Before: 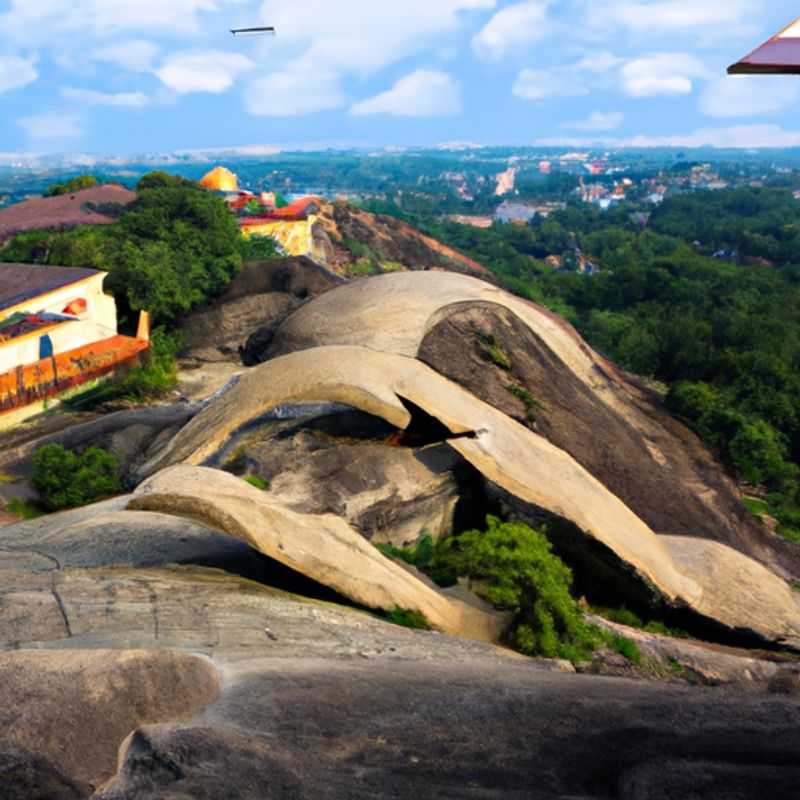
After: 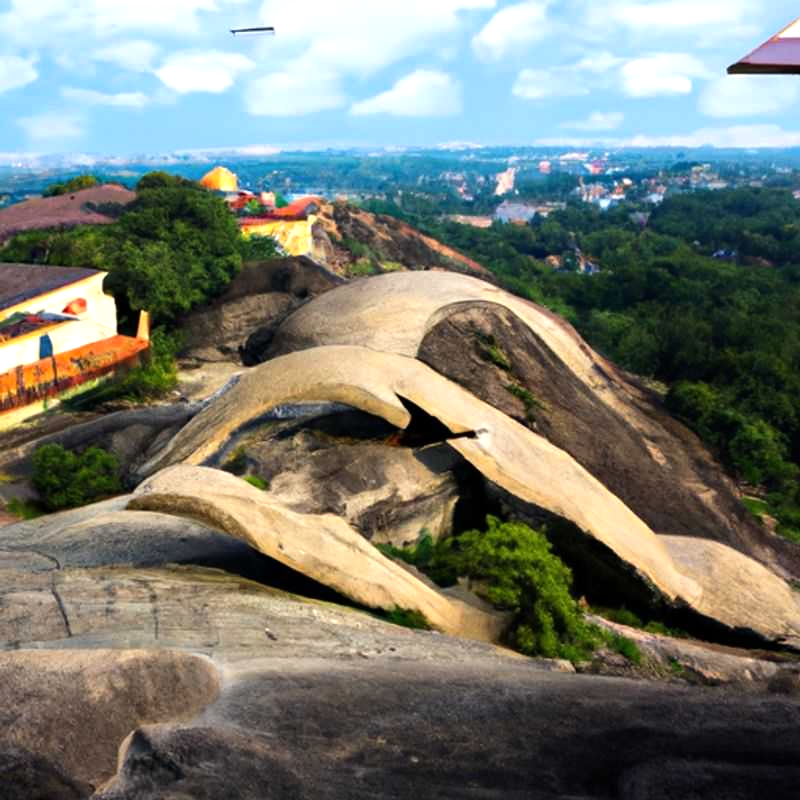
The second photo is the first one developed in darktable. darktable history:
tone equalizer: -8 EV -0.425 EV, -7 EV -0.383 EV, -6 EV -0.362 EV, -5 EV -0.252 EV, -3 EV 0.23 EV, -2 EV 0.318 EV, -1 EV 0.371 EV, +0 EV 0.426 EV, edges refinement/feathering 500, mask exposure compensation -1.57 EV, preserve details no
